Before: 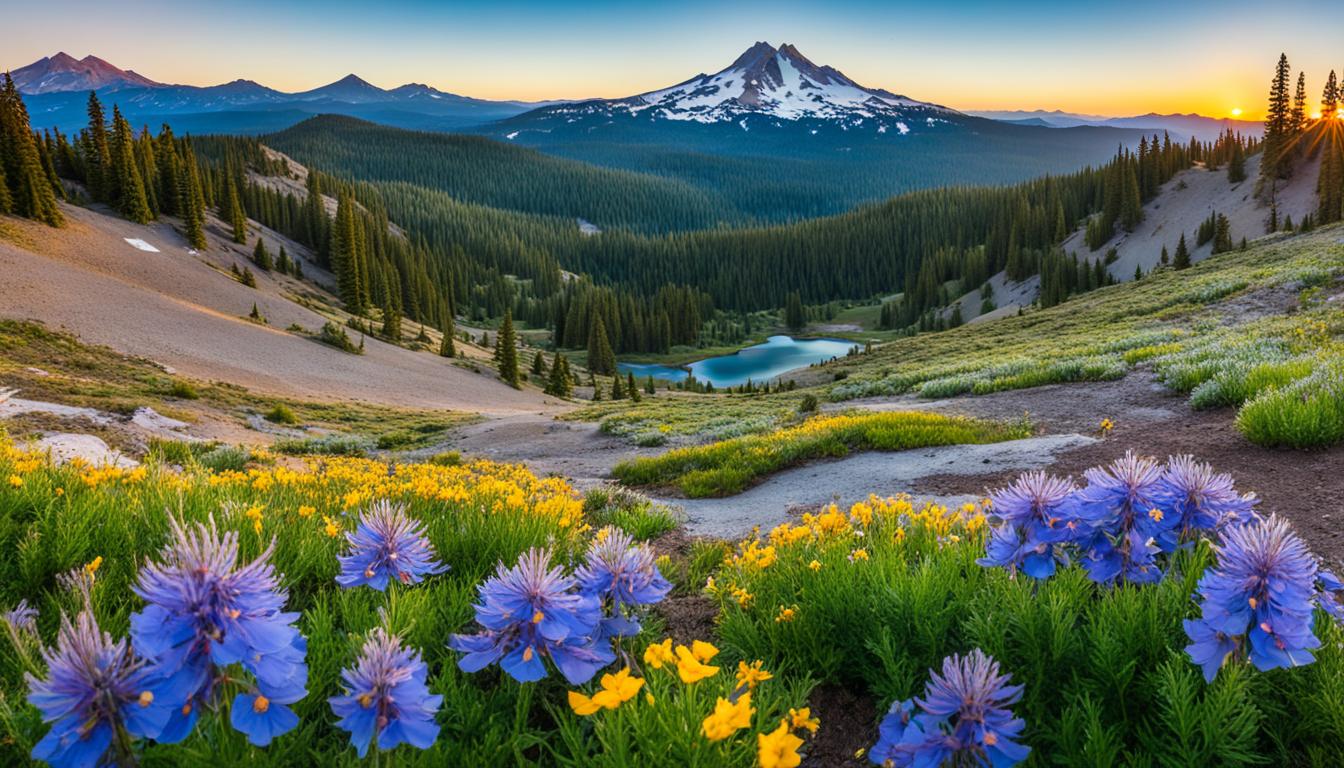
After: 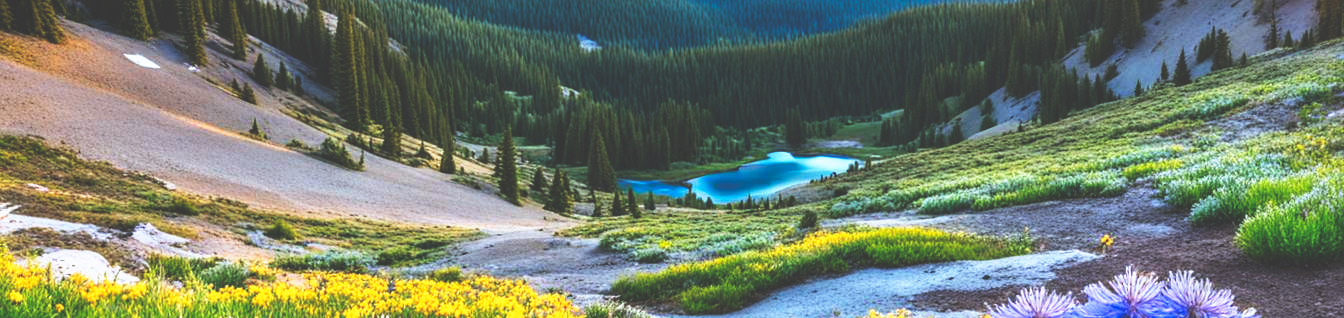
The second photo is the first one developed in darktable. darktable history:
base curve: curves: ch0 [(0, 0.036) (0.007, 0.037) (0.604, 0.887) (1, 1)], preserve colors none
exposure: exposure 0.249 EV, compensate exposure bias true, compensate highlight preservation false
crop and rotate: top 23.999%, bottom 34.59%
color calibration: illuminant F (fluorescent), F source F9 (Cool White Deluxe 4150 K) – high CRI, x 0.374, y 0.373, temperature 4151.5 K
